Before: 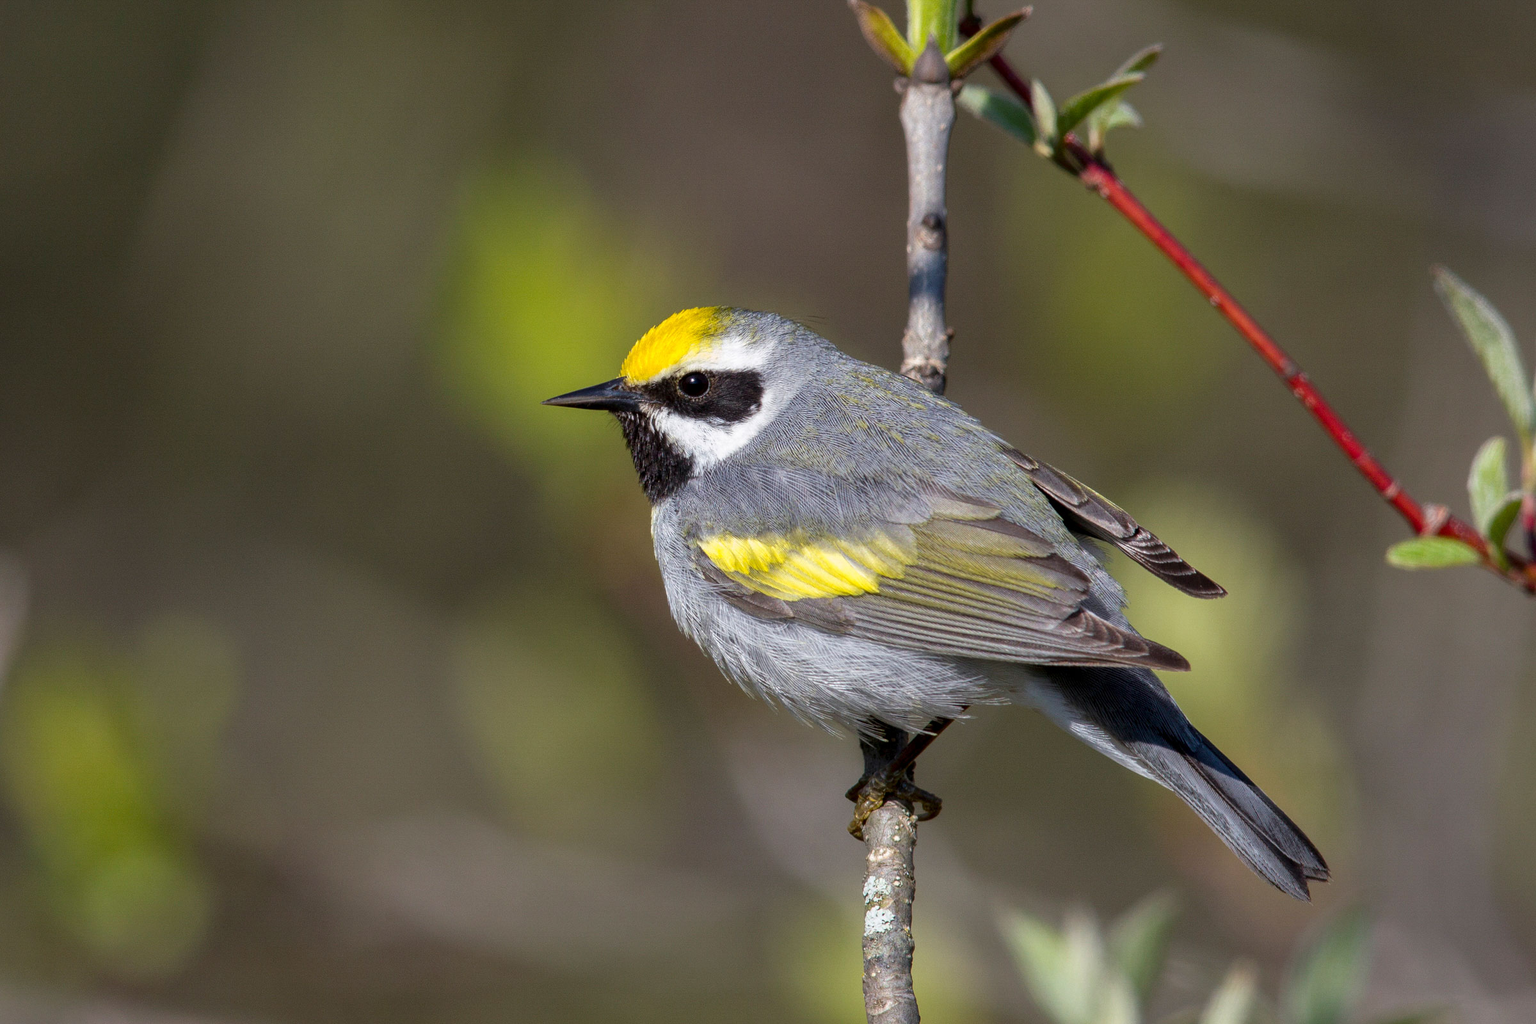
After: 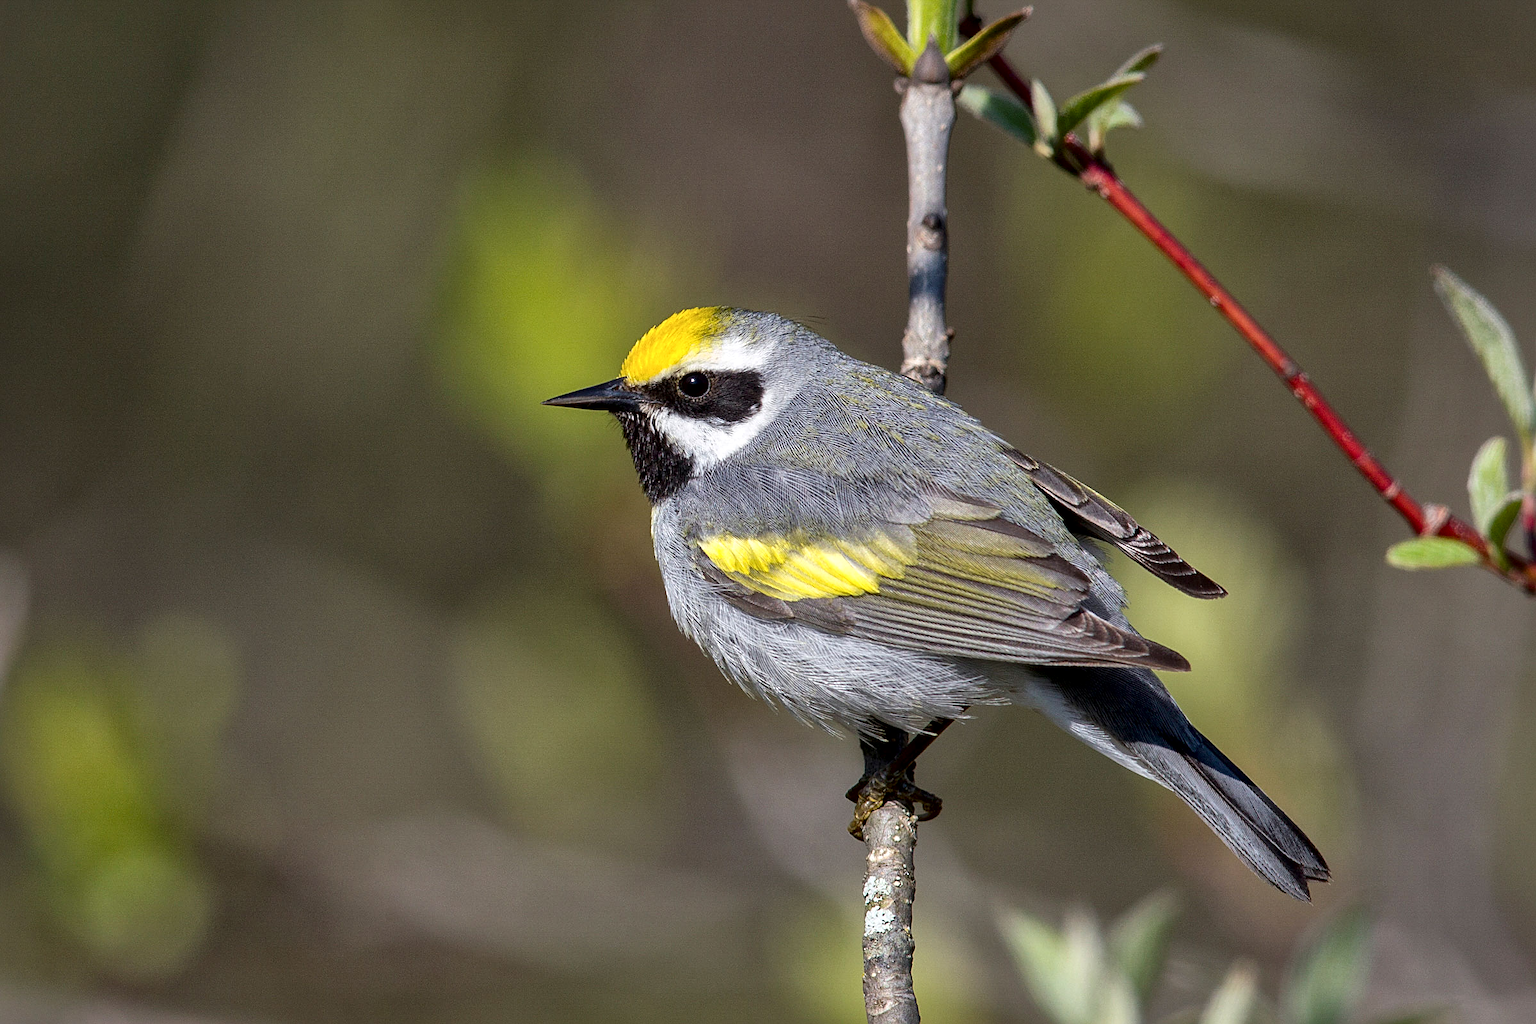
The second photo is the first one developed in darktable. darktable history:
local contrast: mode bilateral grid, contrast 20, coarseness 50, detail 150%, midtone range 0.2
sharpen: on, module defaults
